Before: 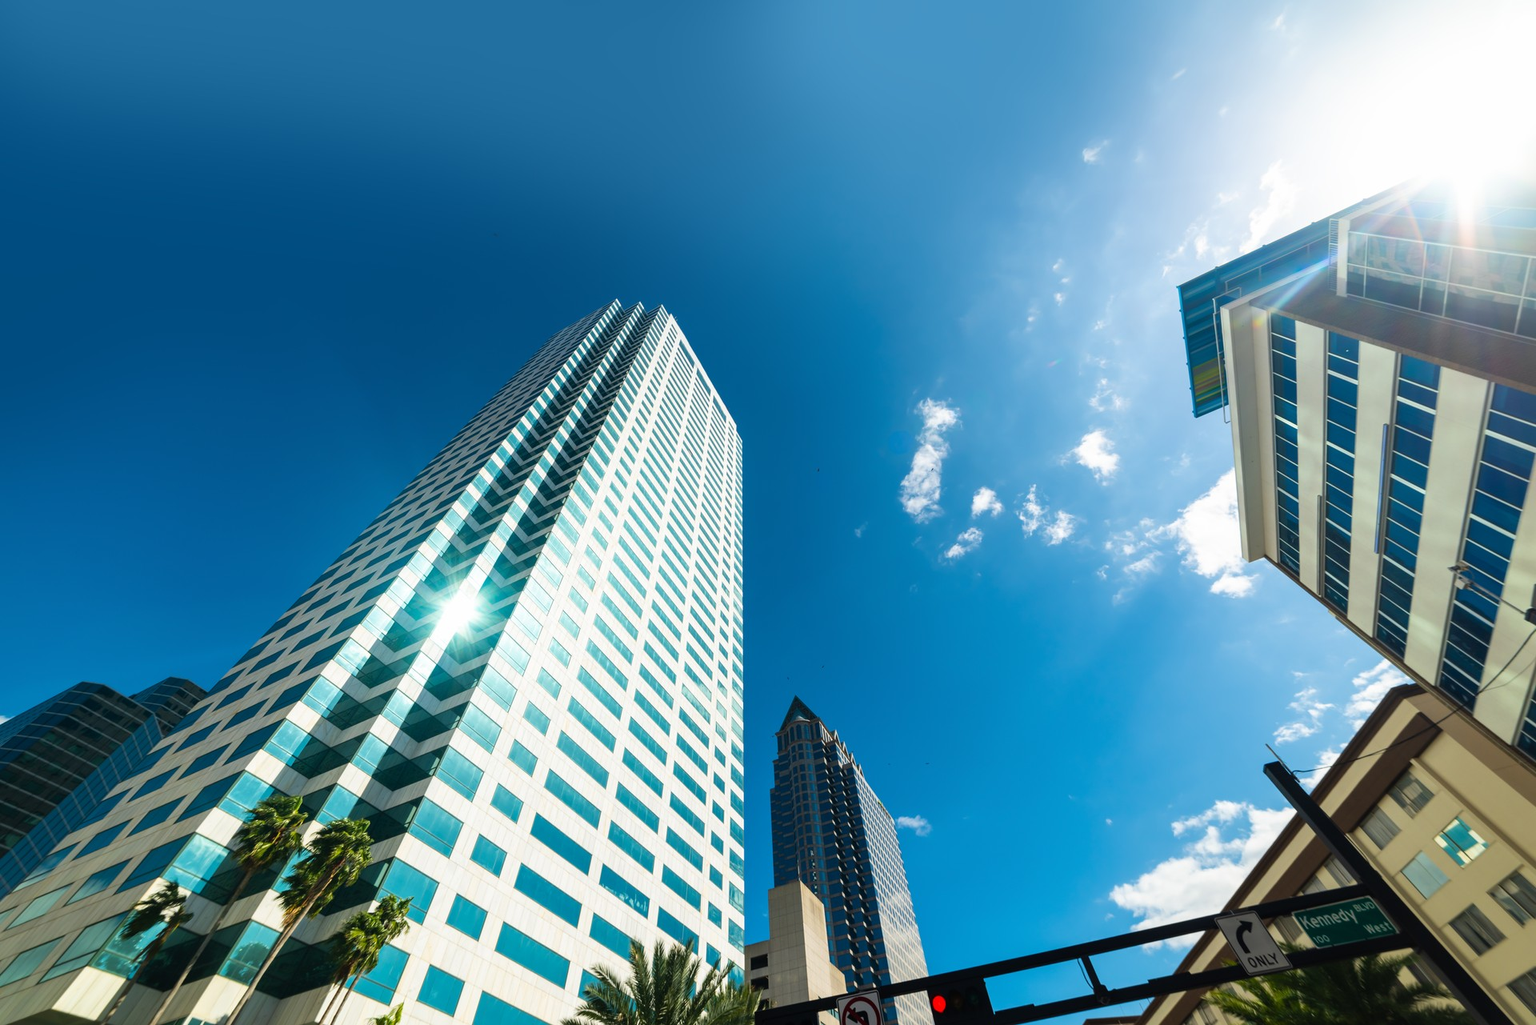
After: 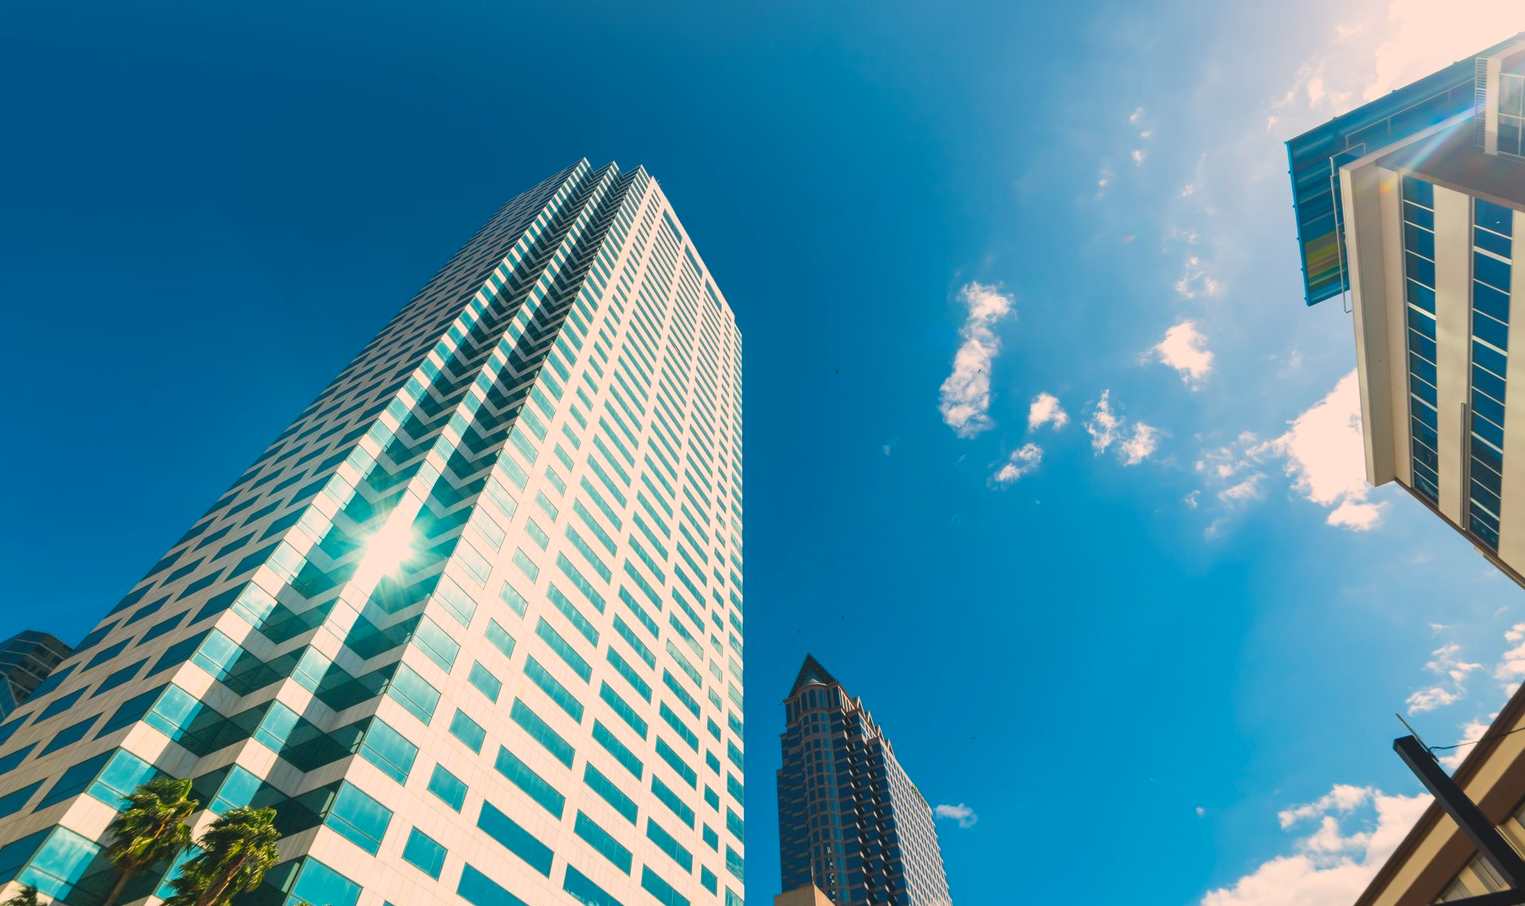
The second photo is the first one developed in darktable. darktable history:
crop: left 9.712%, top 16.928%, right 10.845%, bottom 12.332%
tone equalizer: on, module defaults
white balance: red 1.127, blue 0.943
lowpass: radius 0.1, contrast 0.85, saturation 1.1, unbound 0
